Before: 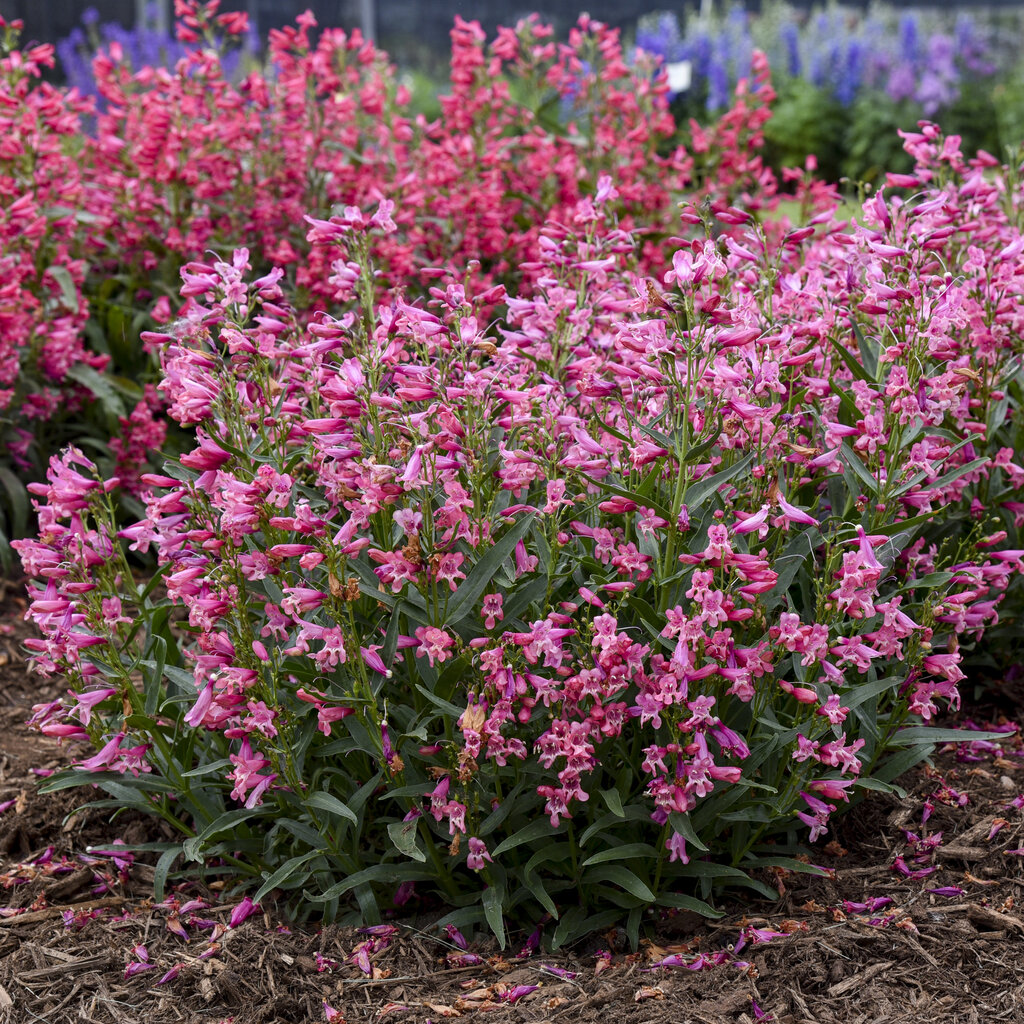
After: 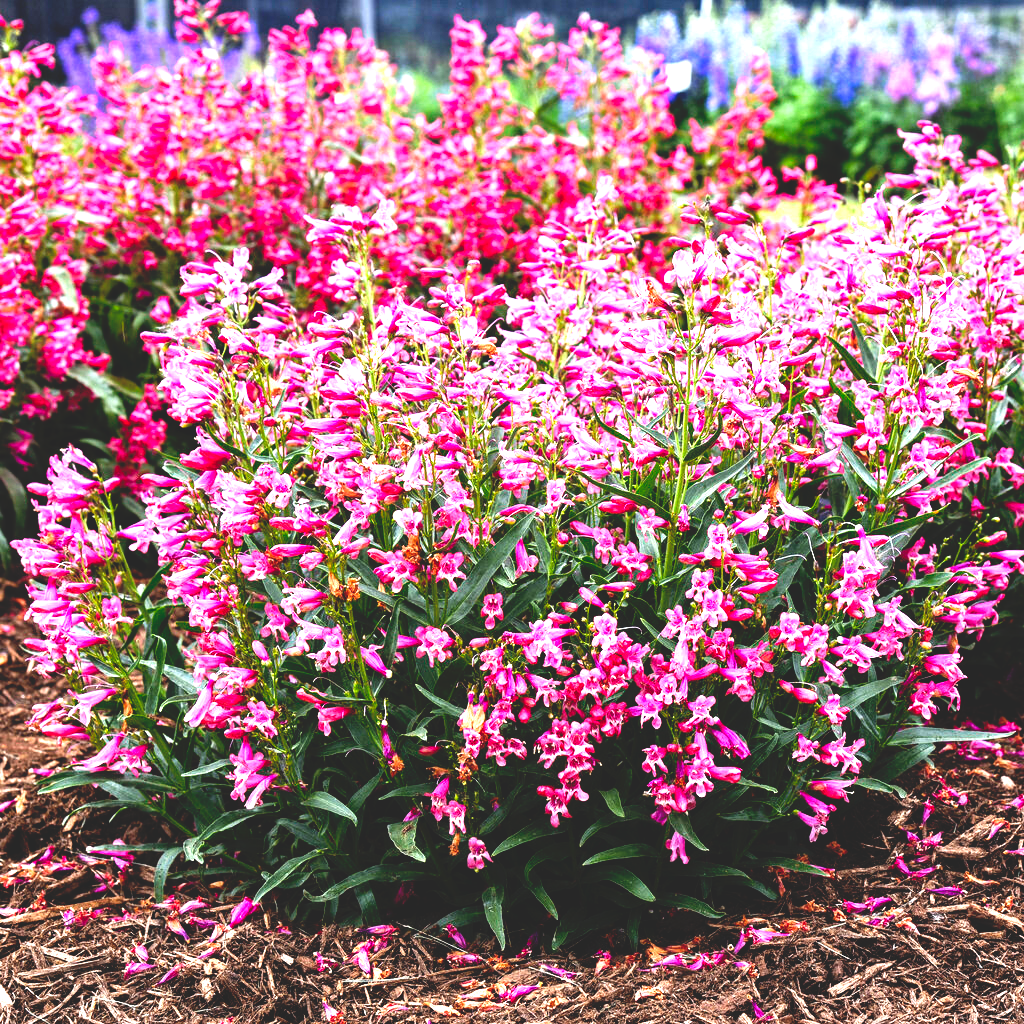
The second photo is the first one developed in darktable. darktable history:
base curve: curves: ch0 [(0, 0.02) (0.083, 0.036) (1, 1)], preserve colors none
exposure: black level correction 0.001, exposure 1.719 EV, compensate exposure bias true, compensate highlight preservation false
